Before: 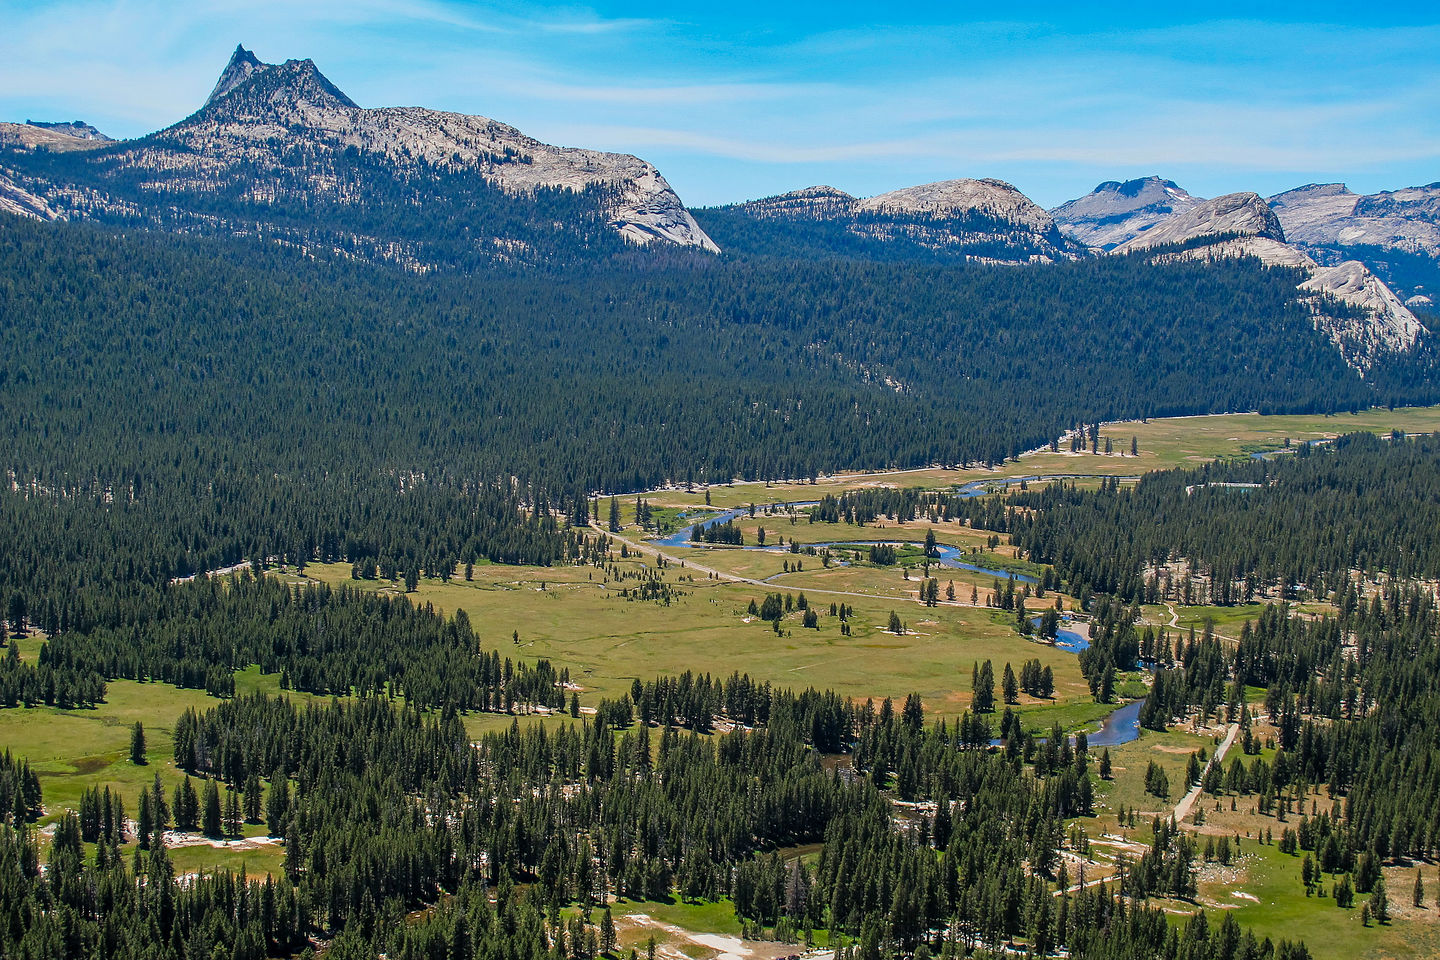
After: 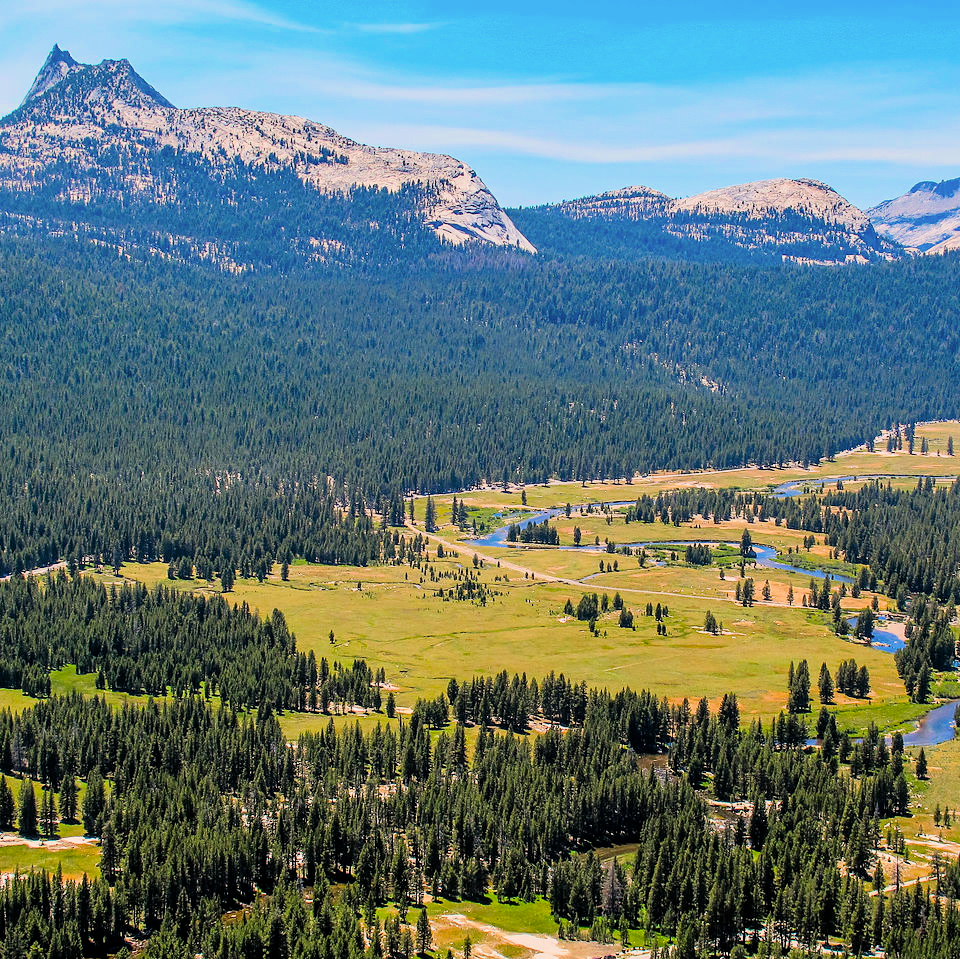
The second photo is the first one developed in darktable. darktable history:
crop and rotate: left 12.844%, right 20.446%
exposure: black level correction 0, exposure 0.897 EV, compensate highlight preservation false
color correction: highlights a* 5.97, highlights b* 4.68
filmic rgb: middle gray luminance 29.03%, black relative exposure -10.26 EV, white relative exposure 5.47 EV, target black luminance 0%, hardness 3.94, latitude 1.15%, contrast 1.122, highlights saturation mix 5.43%, shadows ↔ highlights balance 15.07%, color science v6 (2022)
color balance rgb: perceptual saturation grading › global saturation 19.567%
